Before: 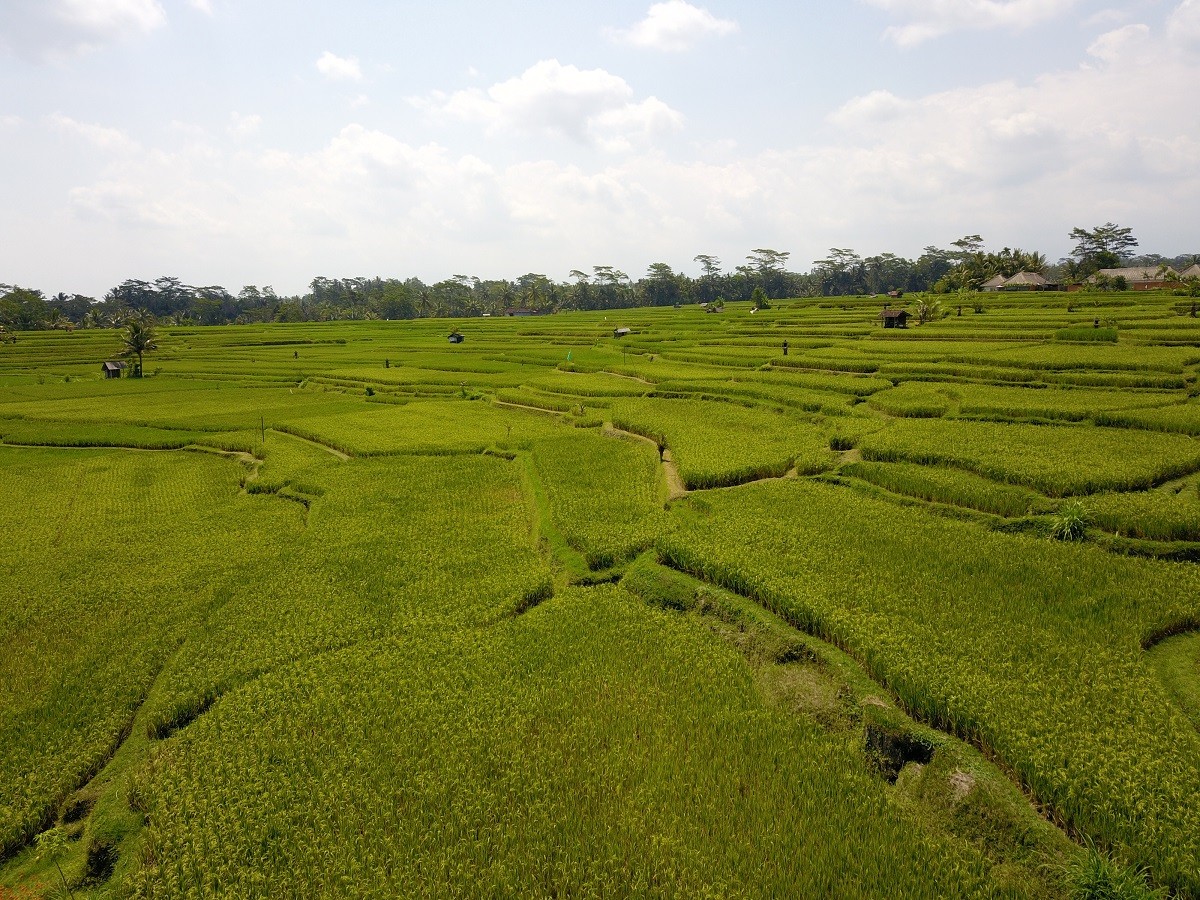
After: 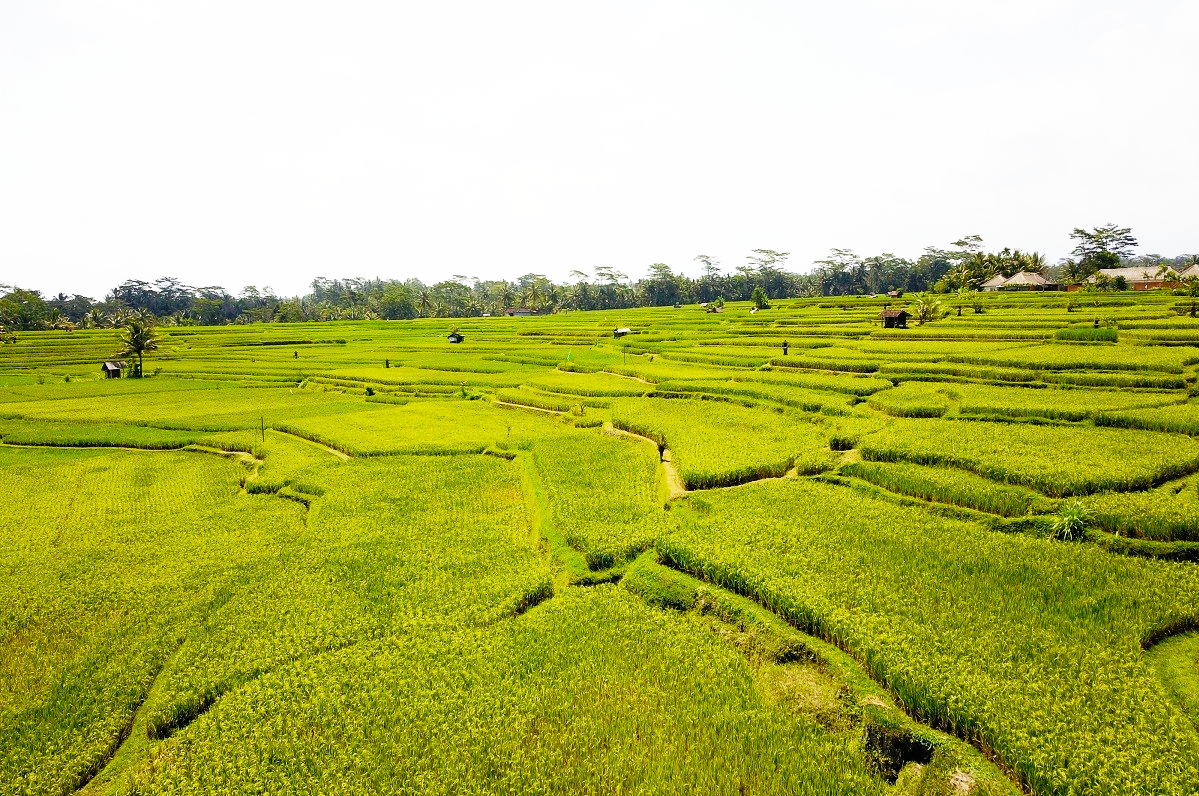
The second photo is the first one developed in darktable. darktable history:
base curve: curves: ch0 [(0, 0) (0.007, 0.004) (0.027, 0.03) (0.046, 0.07) (0.207, 0.54) (0.442, 0.872) (0.673, 0.972) (1, 1)], preserve colors none
crop and rotate: top 0%, bottom 11.49%
